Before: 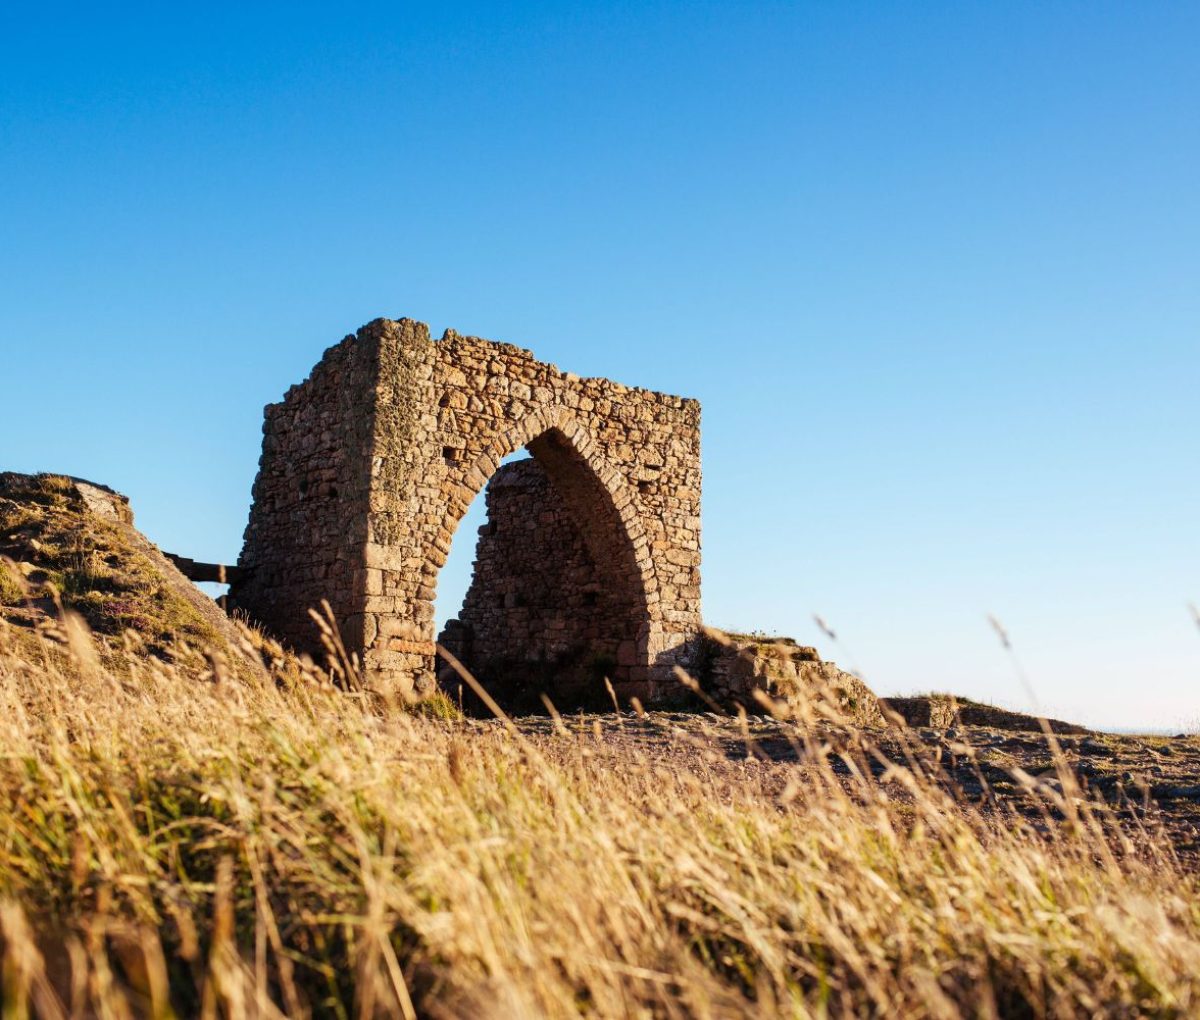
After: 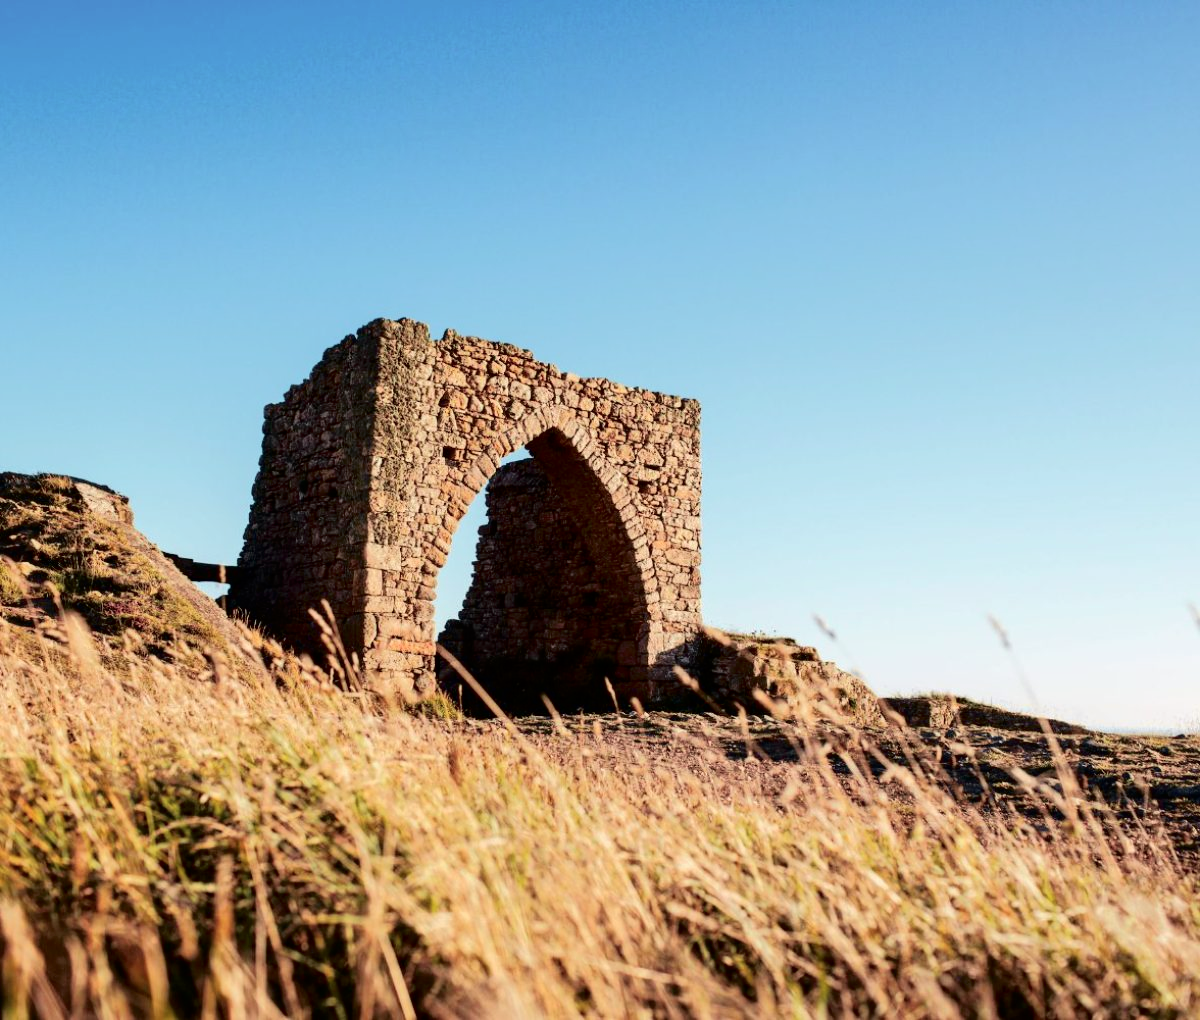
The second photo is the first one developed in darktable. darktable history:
tone curve: curves: ch0 [(0.003, 0) (0.066, 0.017) (0.163, 0.09) (0.264, 0.238) (0.395, 0.421) (0.517, 0.56) (0.688, 0.743) (0.791, 0.814) (1, 1)]; ch1 [(0, 0) (0.164, 0.115) (0.337, 0.332) (0.39, 0.398) (0.464, 0.461) (0.501, 0.5) (0.507, 0.503) (0.534, 0.537) (0.577, 0.59) (0.652, 0.681) (0.733, 0.749) (0.811, 0.796) (1, 1)]; ch2 [(0, 0) (0.337, 0.382) (0.464, 0.476) (0.501, 0.502) (0.527, 0.54) (0.551, 0.565) (0.6, 0.59) (0.687, 0.675) (1, 1)], color space Lab, independent channels, preserve colors none
